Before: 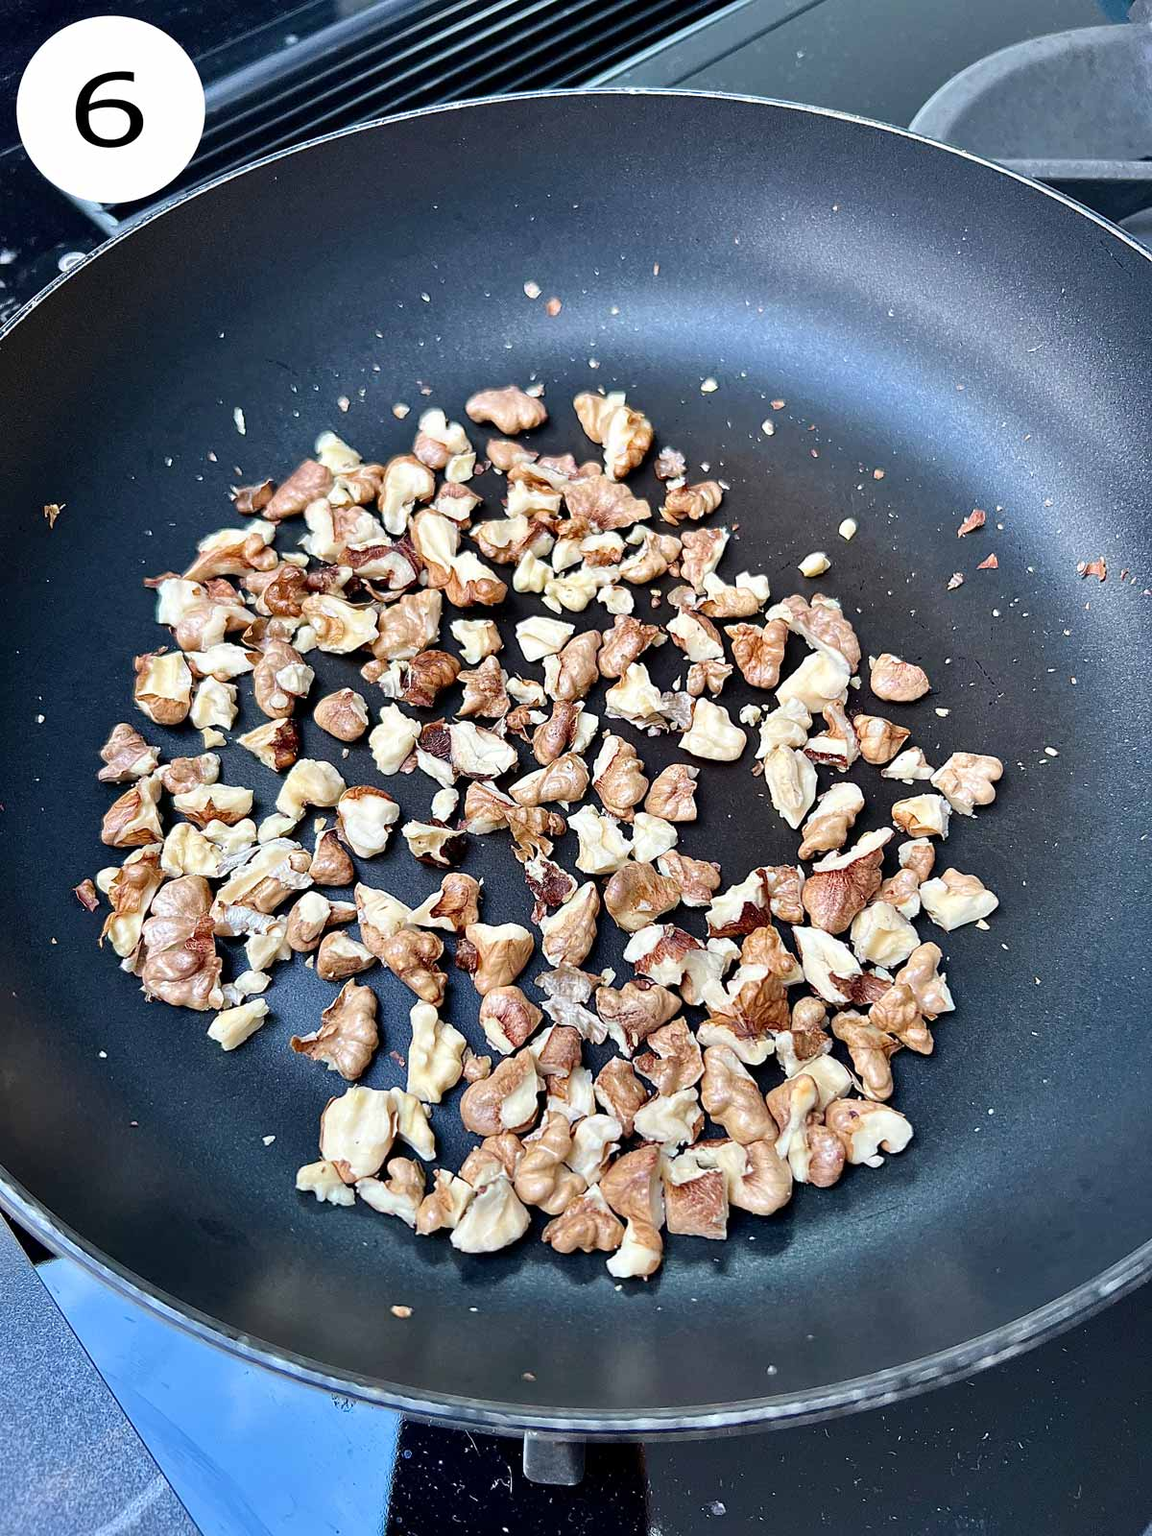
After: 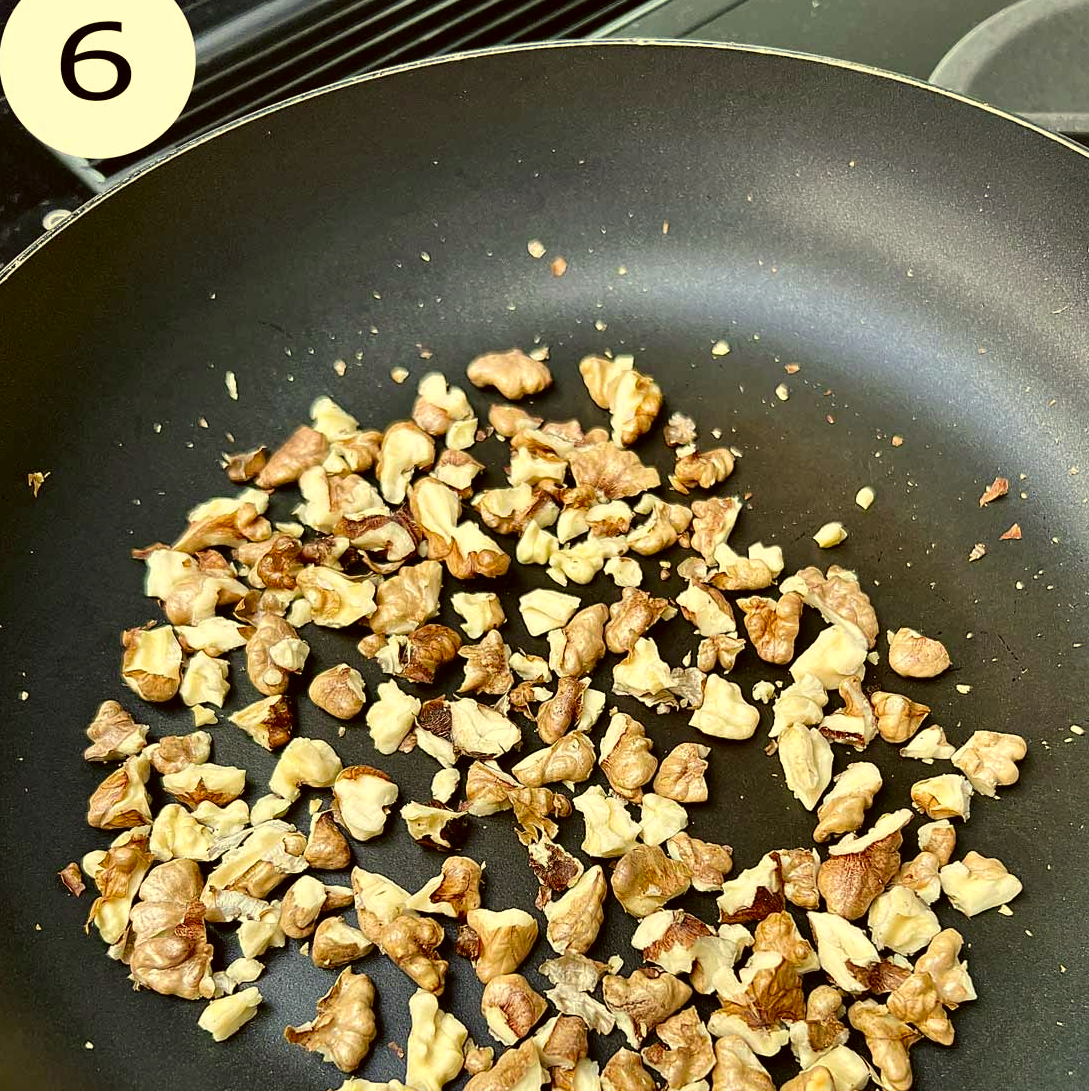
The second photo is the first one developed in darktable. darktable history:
color correction: highlights a* 0.173, highlights b* 29.25, shadows a* -0.226, shadows b* 21.62
crop: left 1.513%, top 3.353%, right 7.719%, bottom 28.408%
